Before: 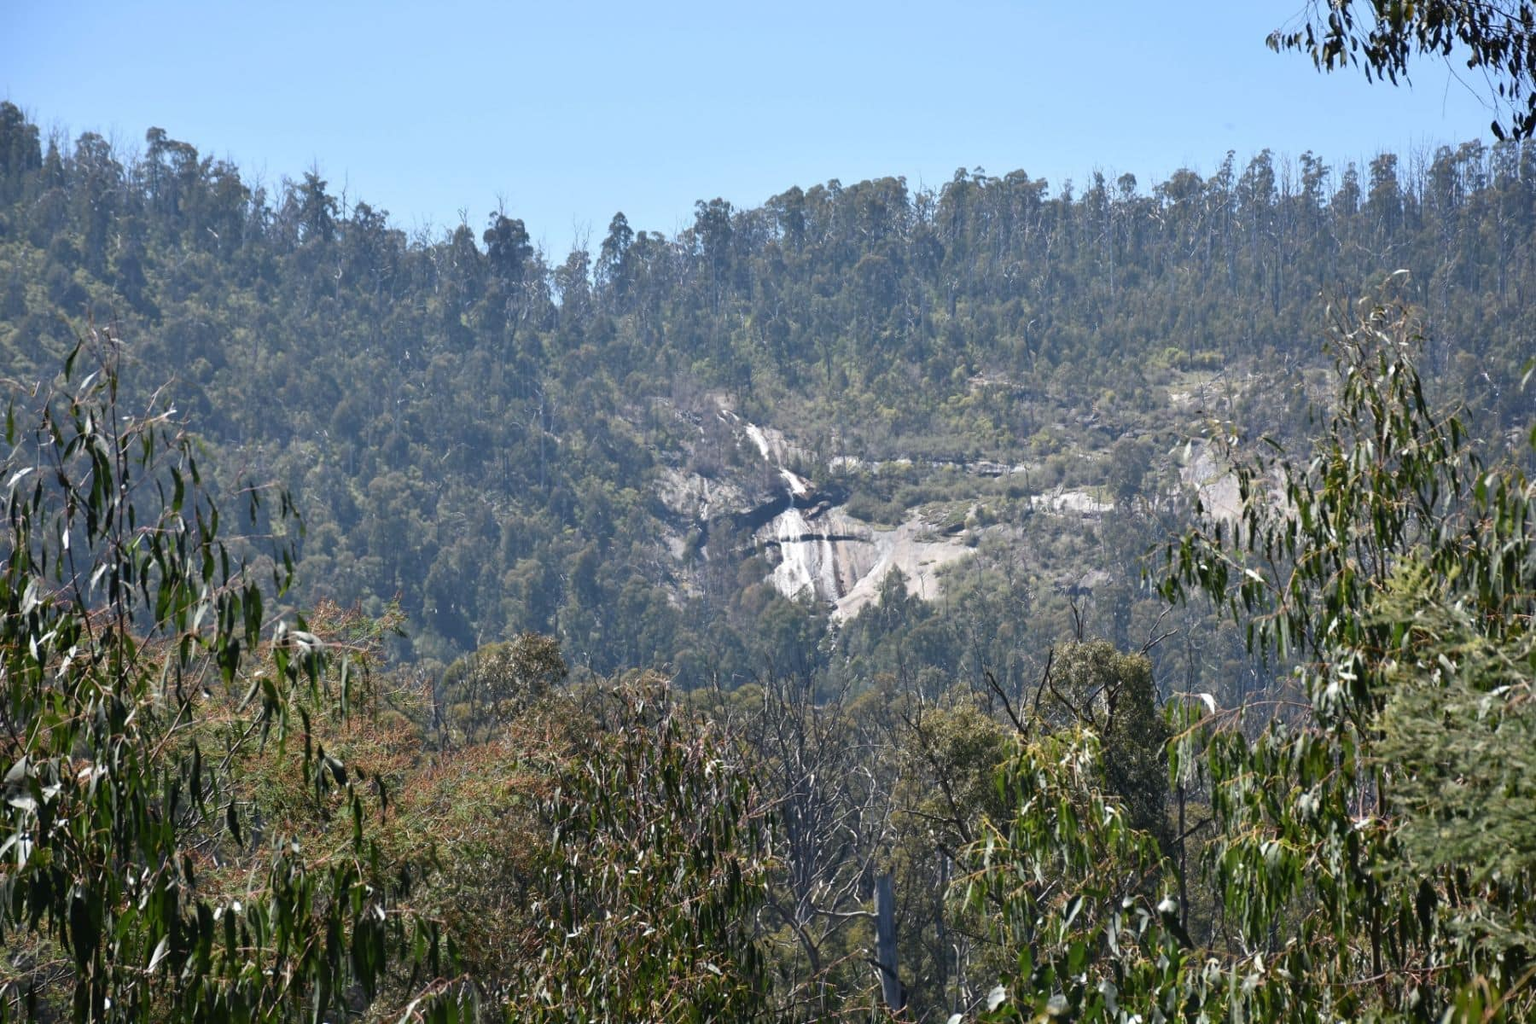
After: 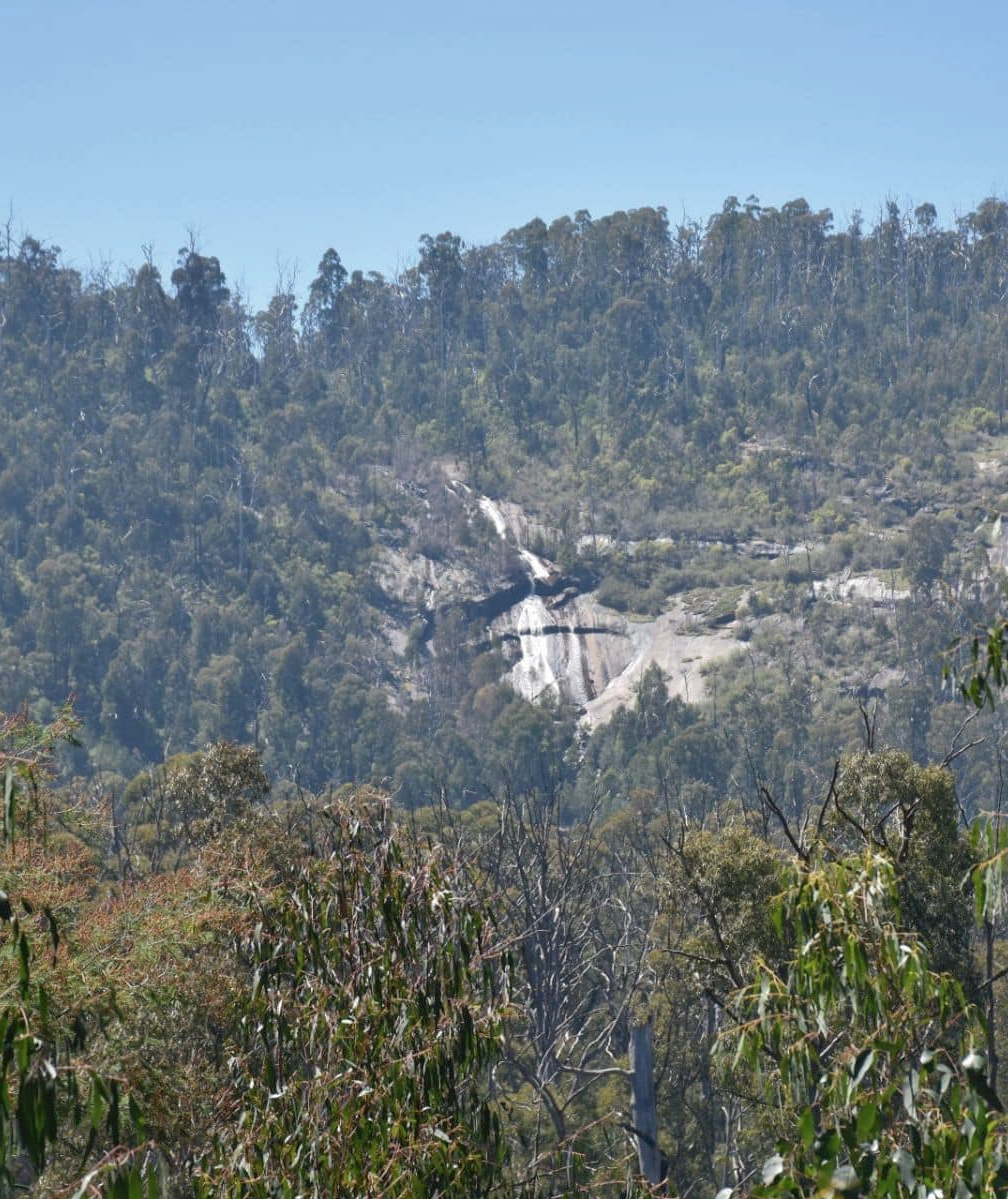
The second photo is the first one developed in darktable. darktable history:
crop: left 21.958%, right 22.03%, bottom 0.014%
shadows and highlights: highlights color adjustment 0.228%
